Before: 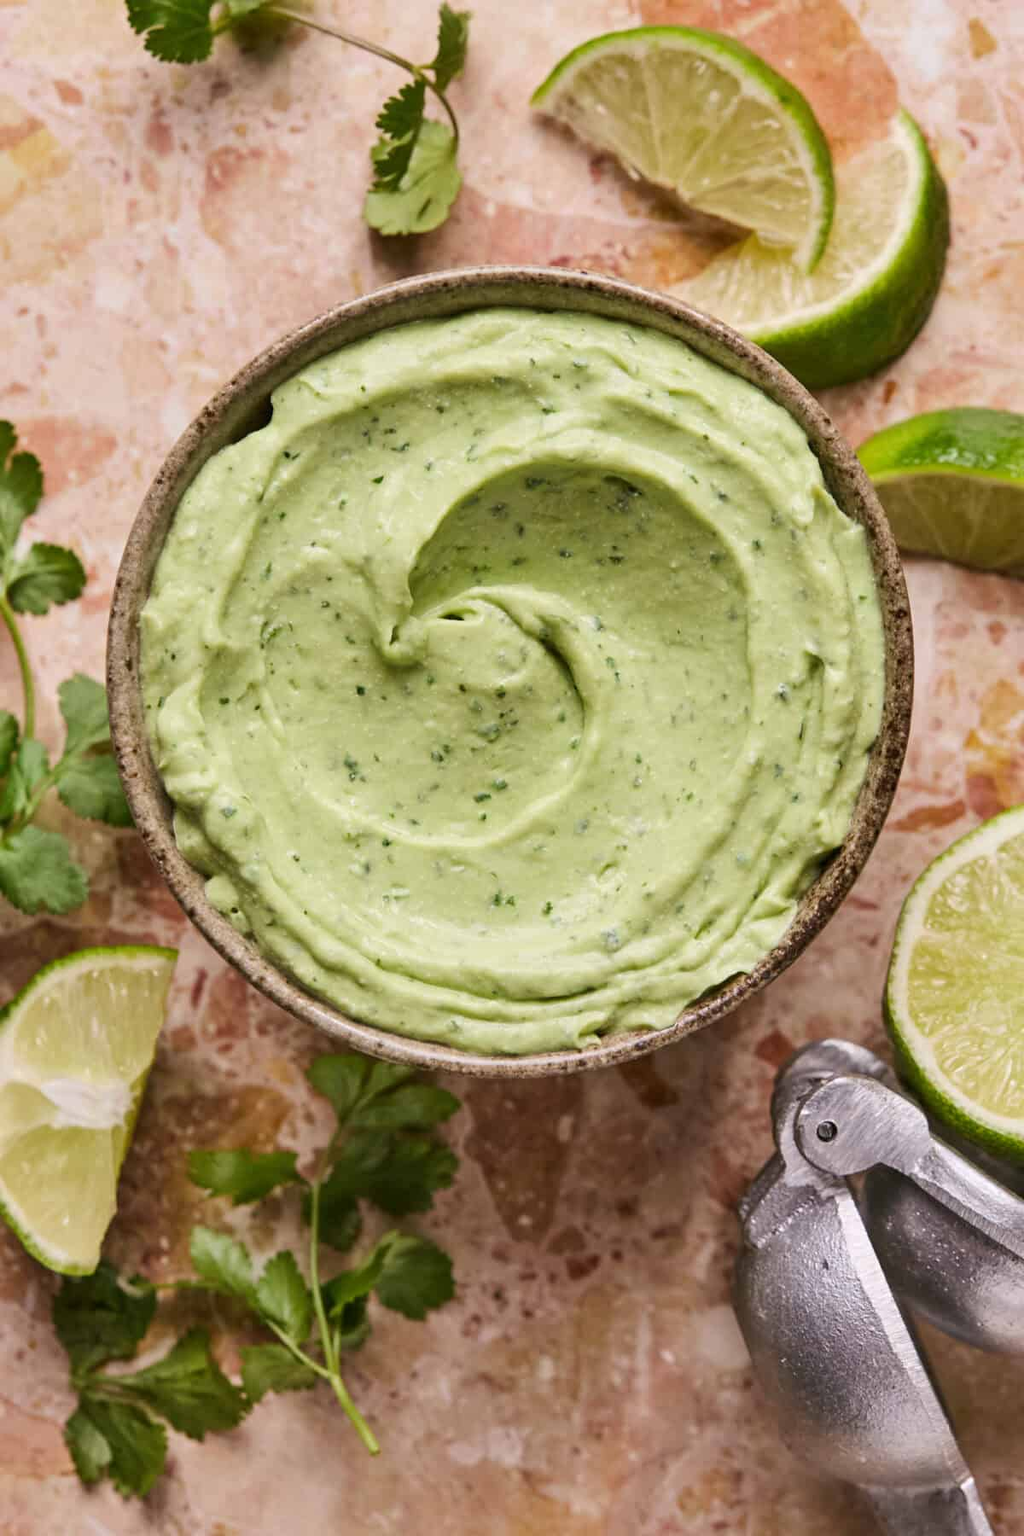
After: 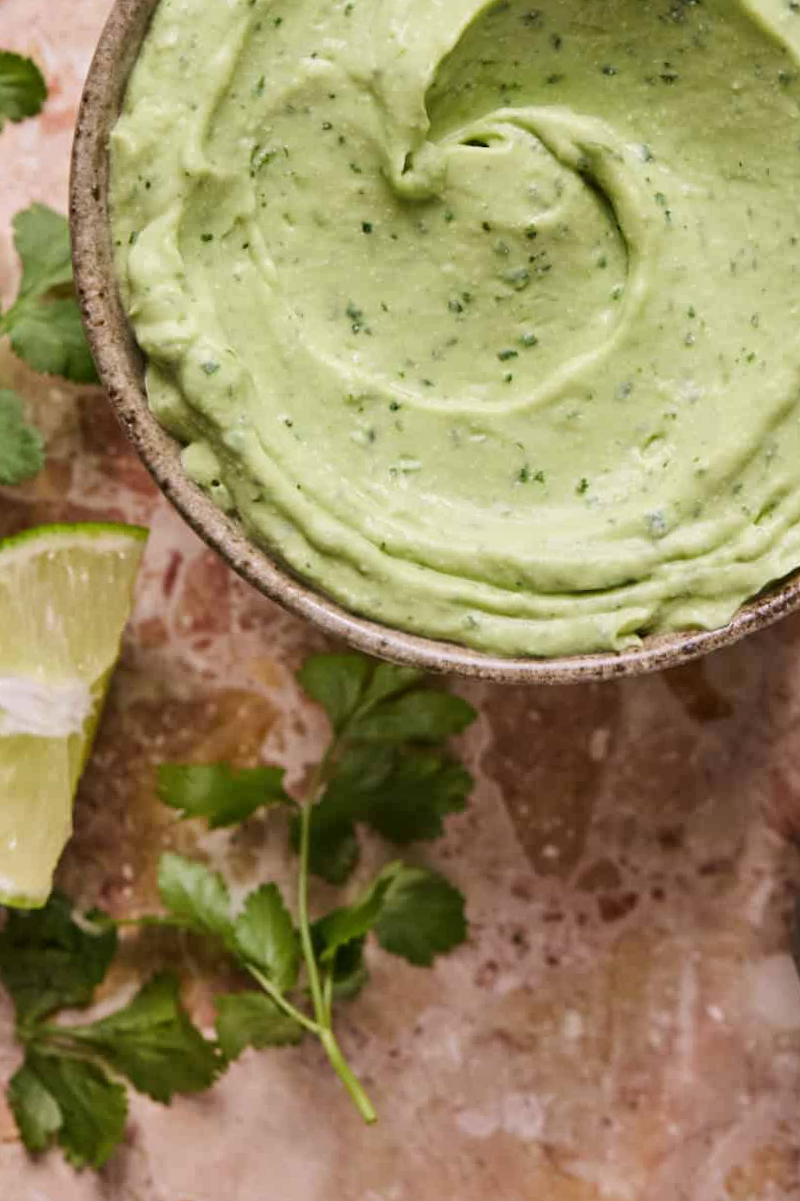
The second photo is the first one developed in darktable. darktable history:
crop and rotate: angle -0.82°, left 3.85%, top 31.828%, right 27.992%
white balance: red 1.004, blue 1.024
